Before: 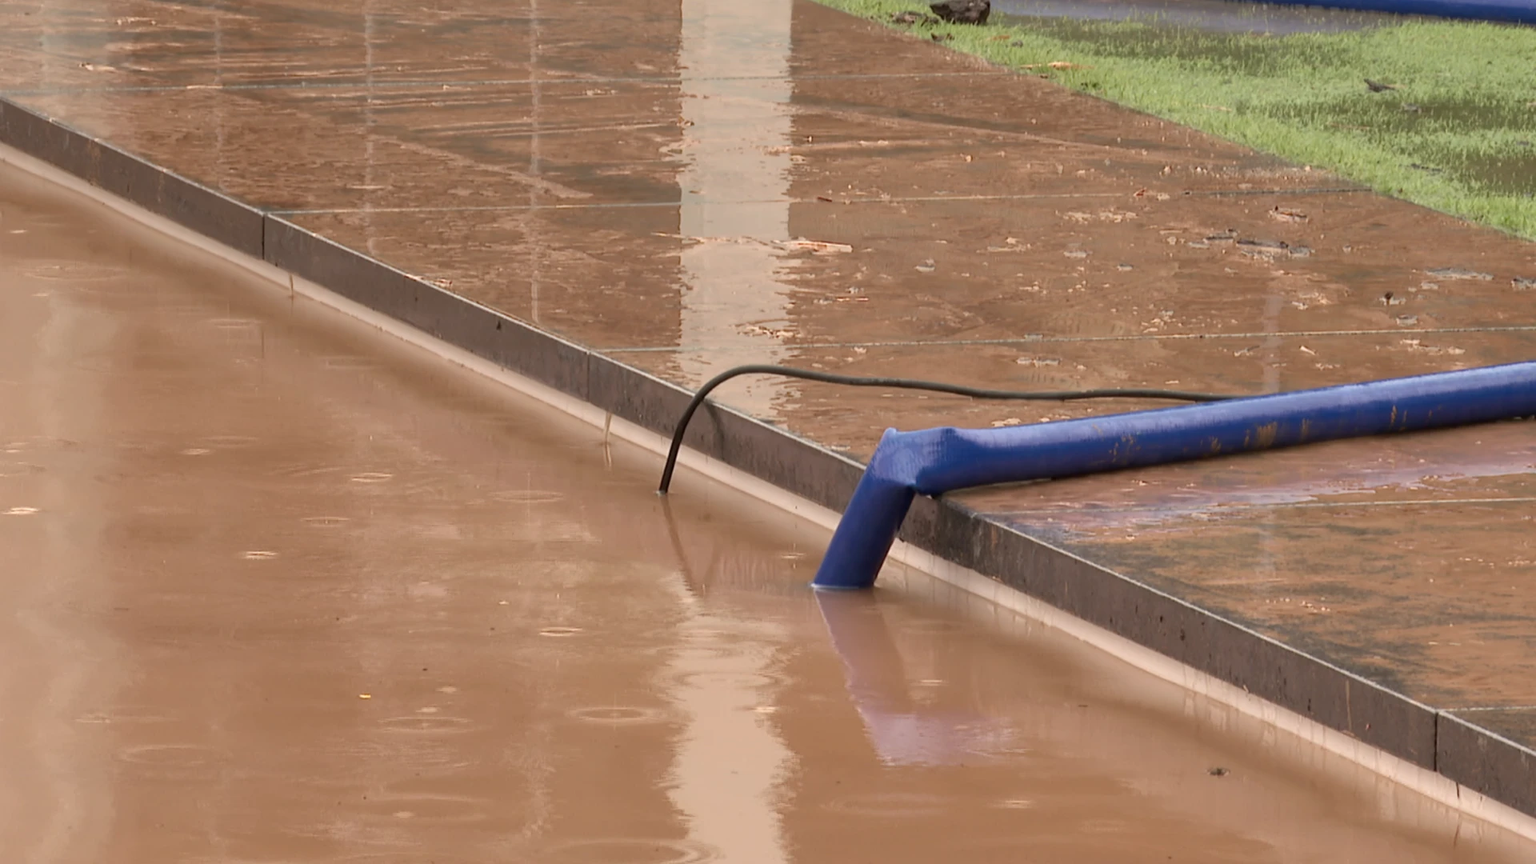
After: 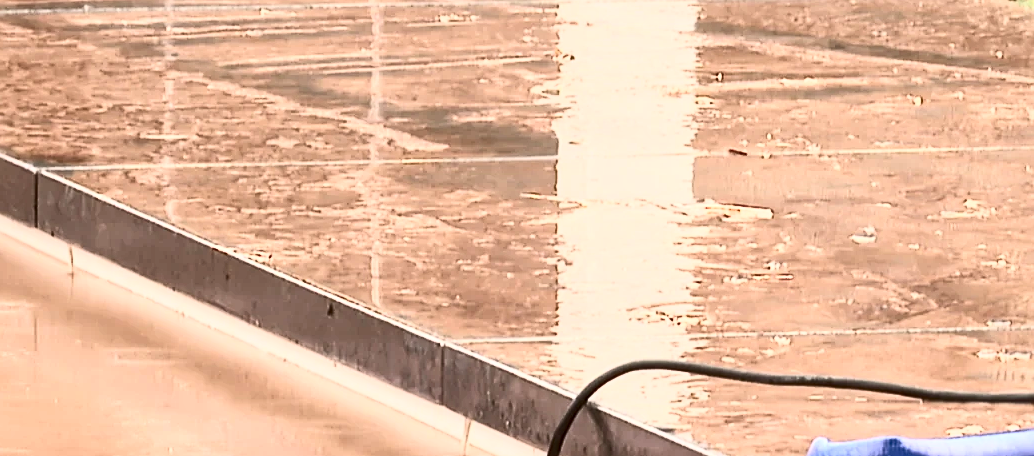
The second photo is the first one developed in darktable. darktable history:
crop: left 15.306%, top 9.065%, right 30.789%, bottom 48.638%
white balance: red 1.009, blue 1.027
sharpen: on, module defaults
contrast brightness saturation: contrast 0.62, brightness 0.34, saturation 0.14
local contrast: mode bilateral grid, contrast 20, coarseness 50, detail 120%, midtone range 0.2
tone equalizer: on, module defaults
exposure: exposure 0.29 EV, compensate highlight preservation false
